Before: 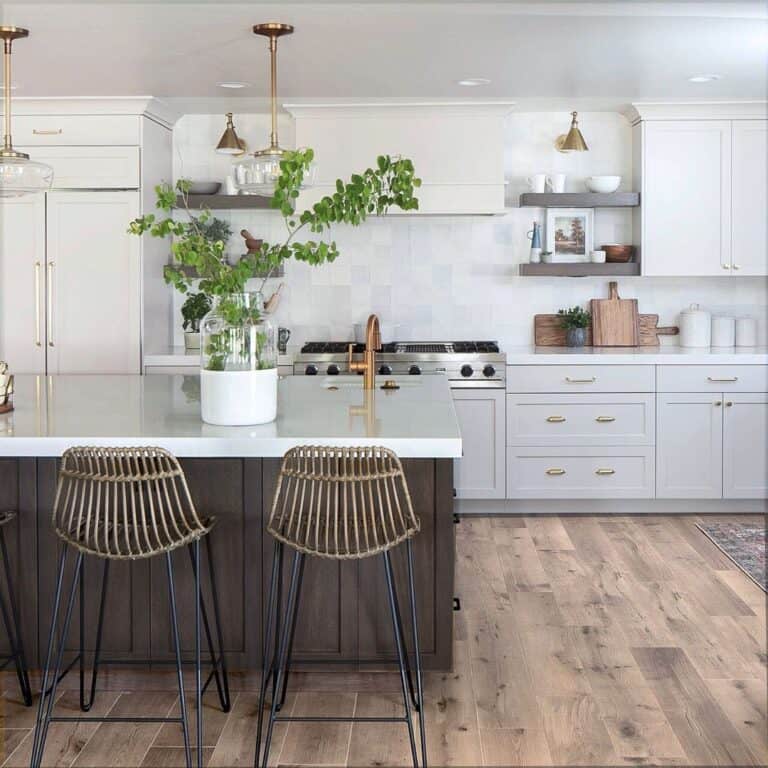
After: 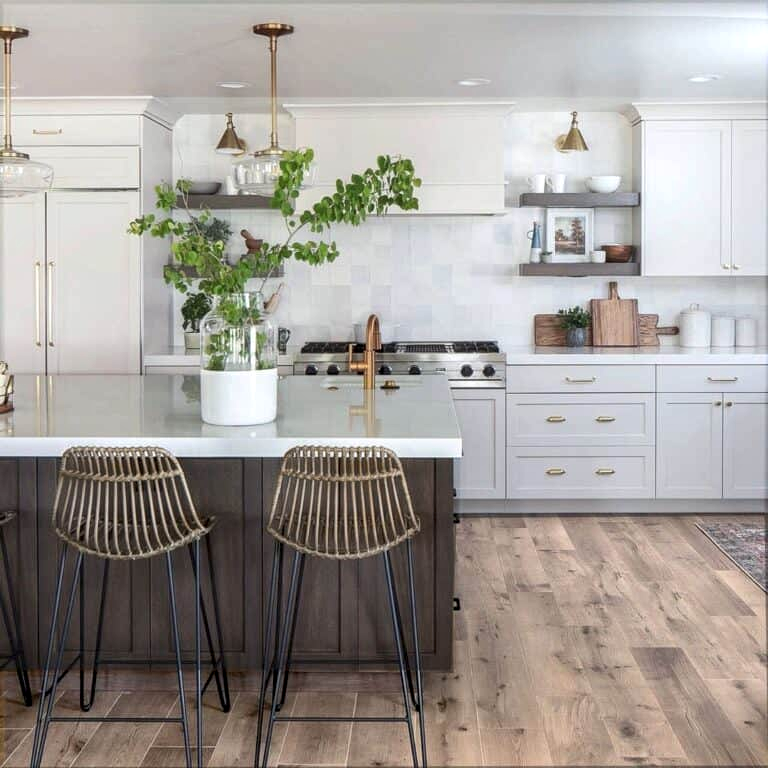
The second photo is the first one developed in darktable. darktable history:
white balance: red 1, blue 1
local contrast: on, module defaults
